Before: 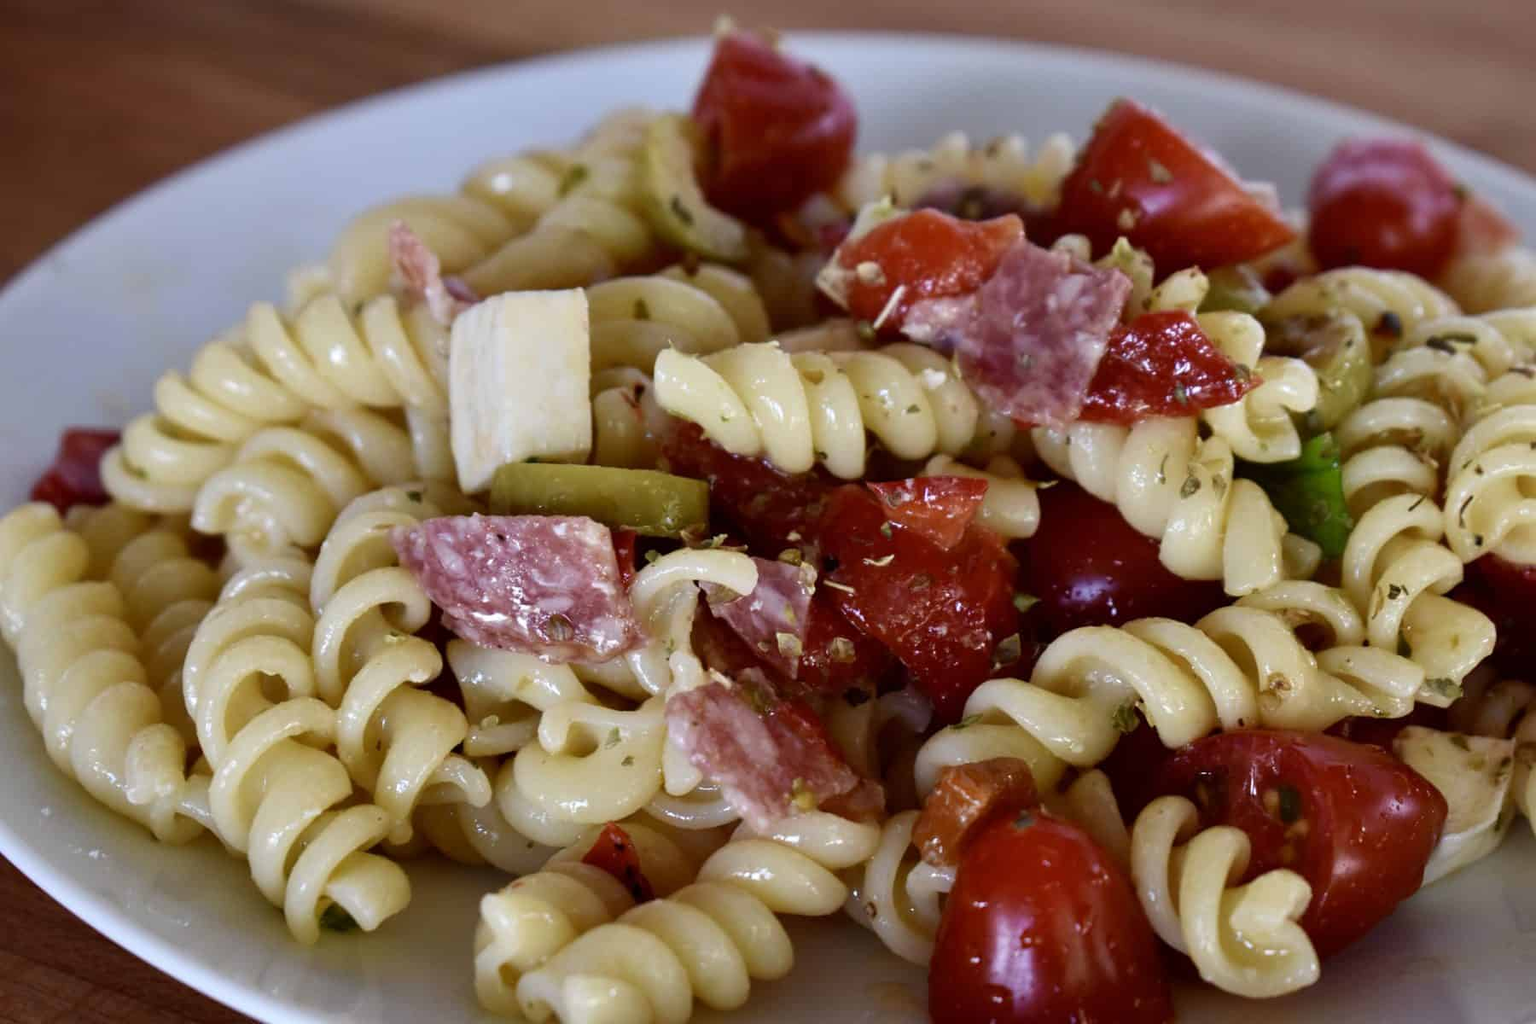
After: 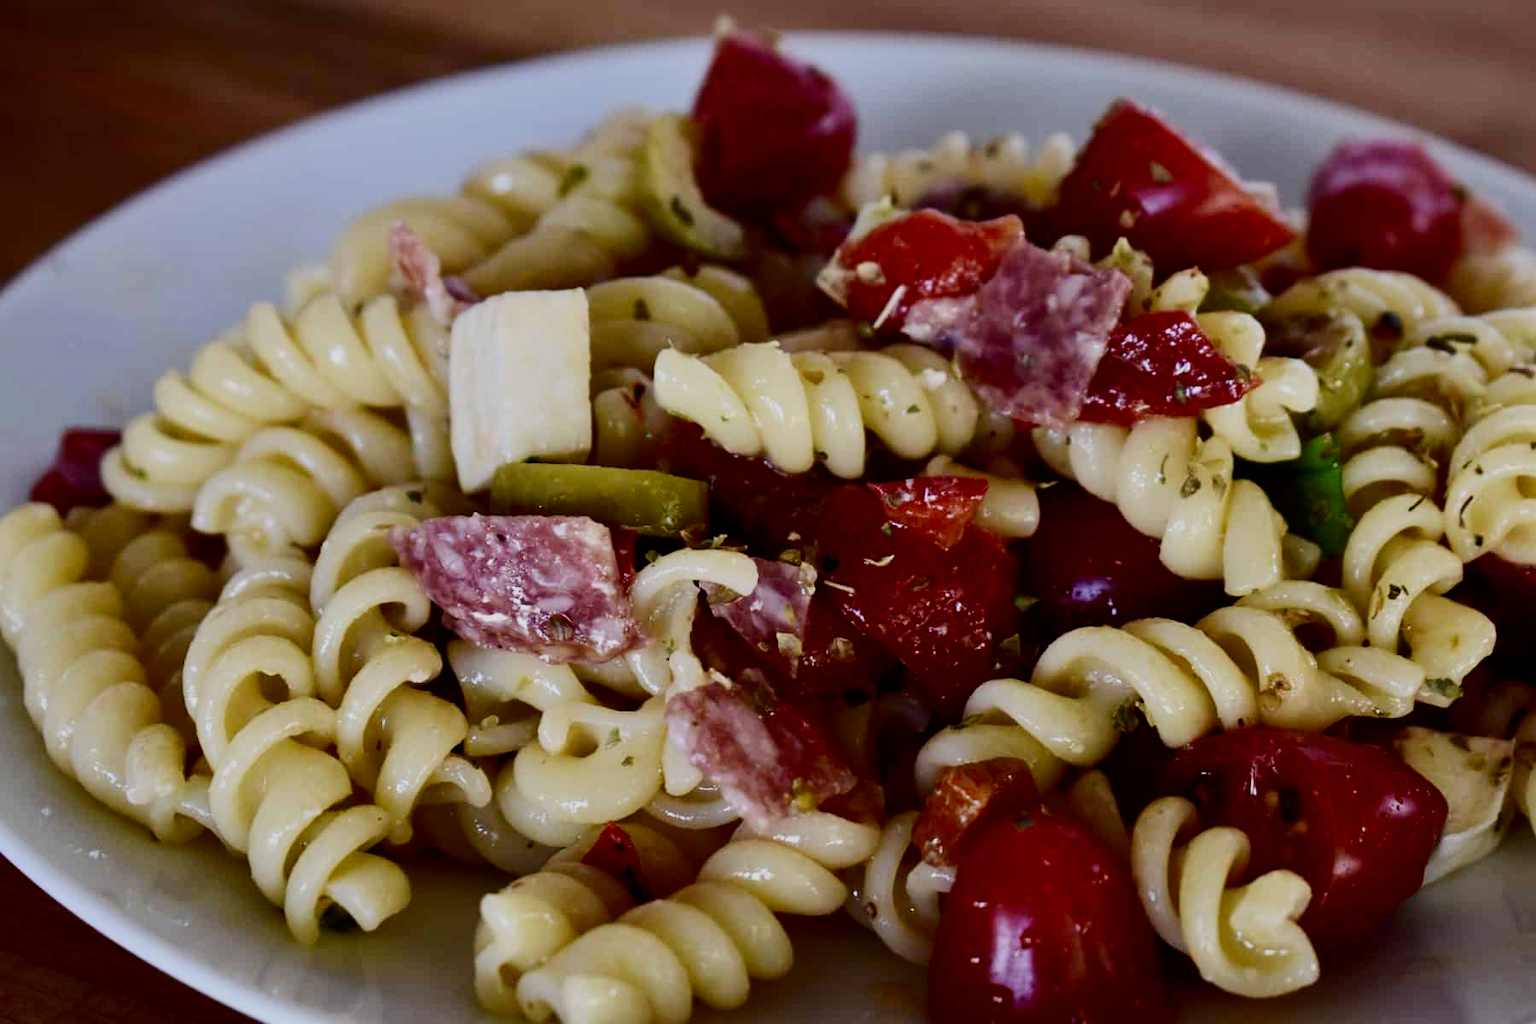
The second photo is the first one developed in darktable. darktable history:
contrast brightness saturation: contrast 0.21, brightness -0.11, saturation 0.21
filmic rgb: black relative exposure -7.65 EV, white relative exposure 4.56 EV, hardness 3.61
